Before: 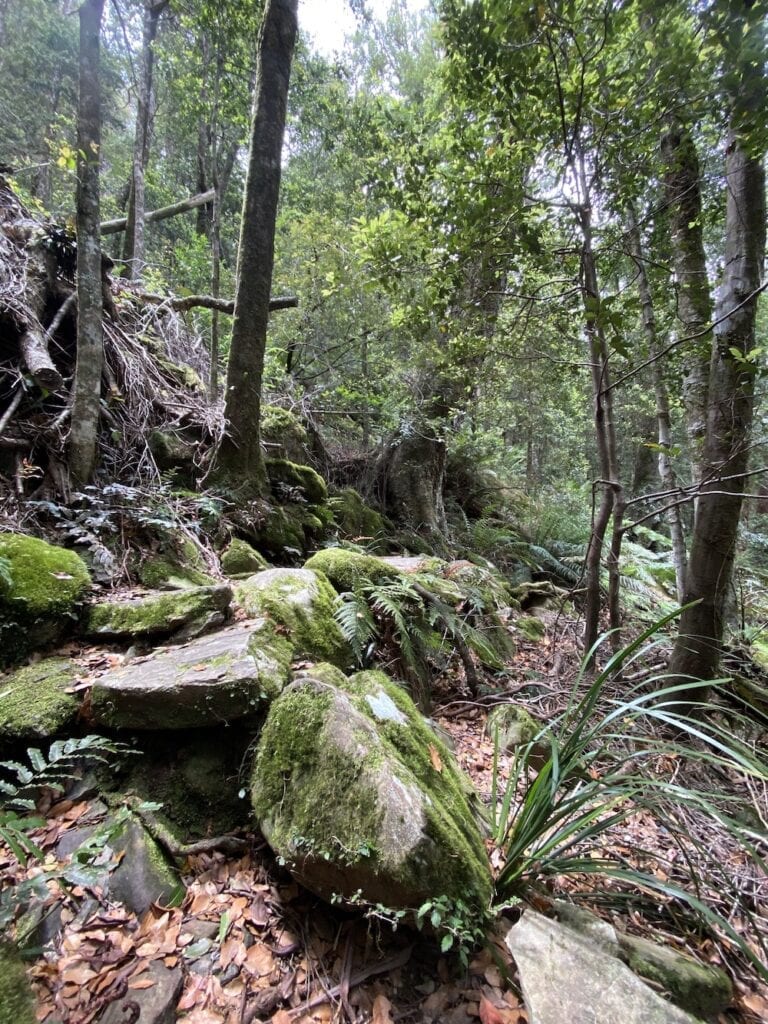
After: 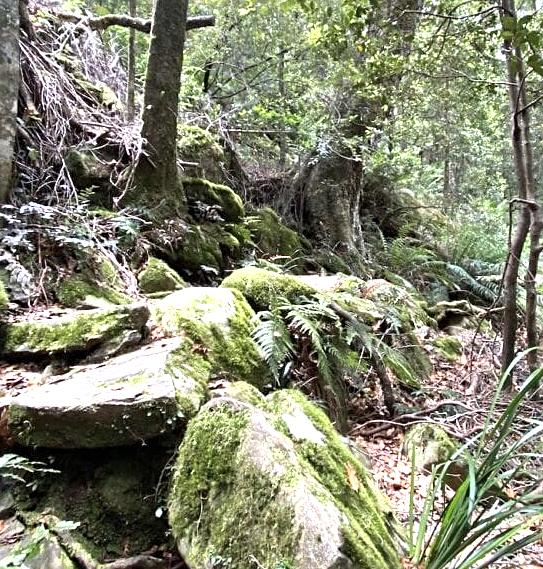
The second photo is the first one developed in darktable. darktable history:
crop: left 10.935%, top 27.472%, right 18.326%, bottom 16.945%
exposure: exposure 0.922 EV, compensate highlight preservation false
sharpen: radius 2.495, amount 0.321
